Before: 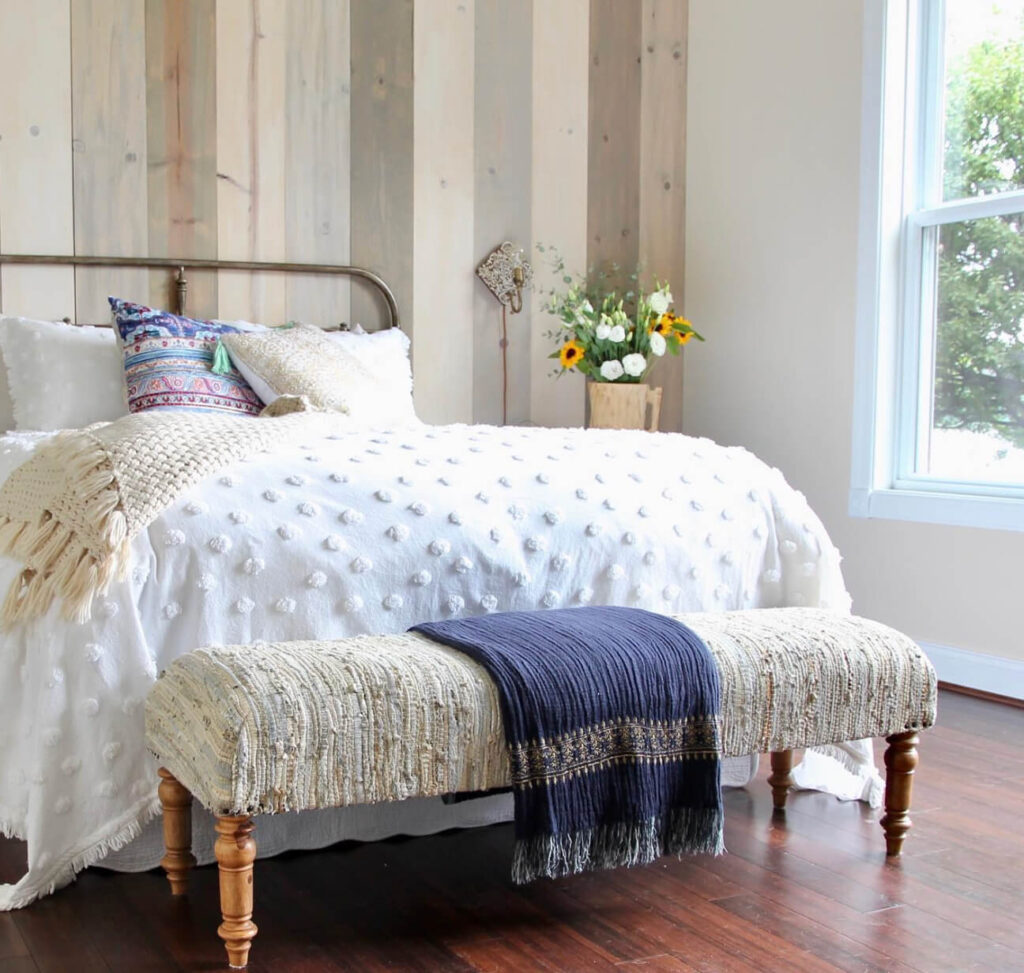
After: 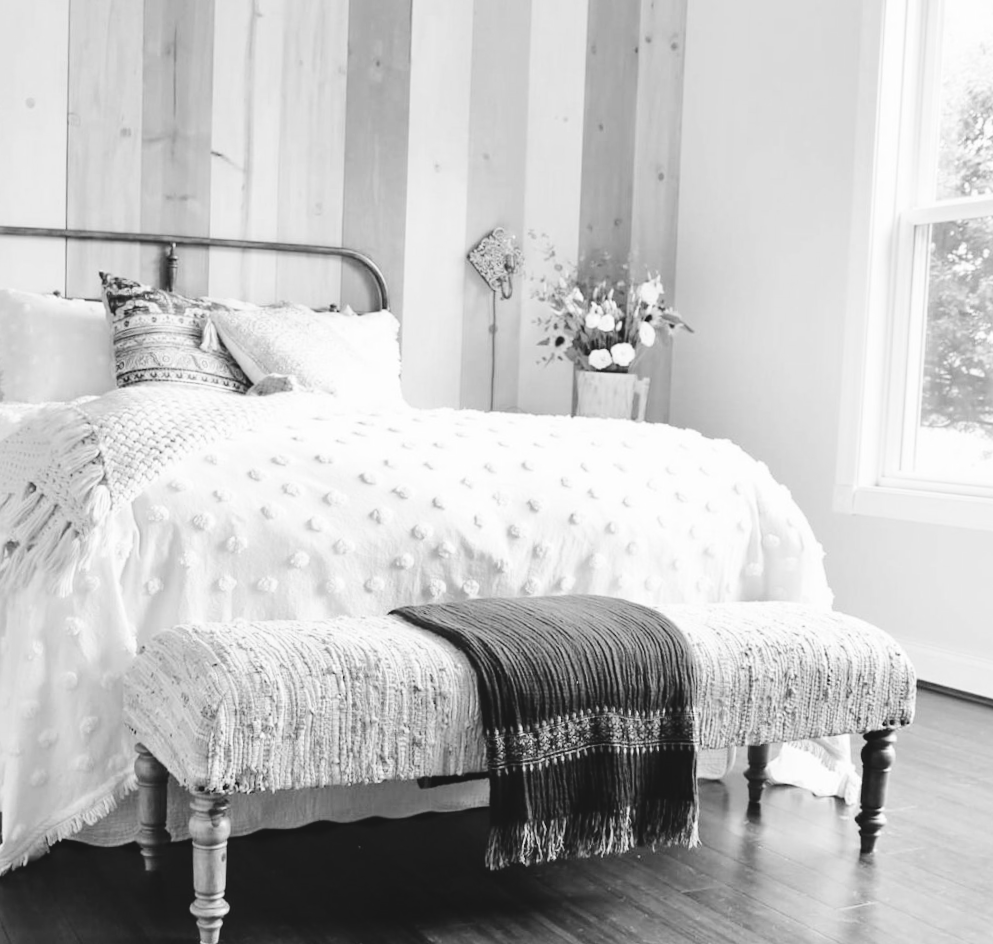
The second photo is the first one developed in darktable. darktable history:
base curve: curves: ch0 [(0, 0) (0.036, 0.025) (0.121, 0.166) (0.206, 0.329) (0.605, 0.79) (1, 1)], preserve colors none
crop and rotate: angle -1.69°
monochrome: on, module defaults
exposure: black level correction -0.015, compensate highlight preservation false
